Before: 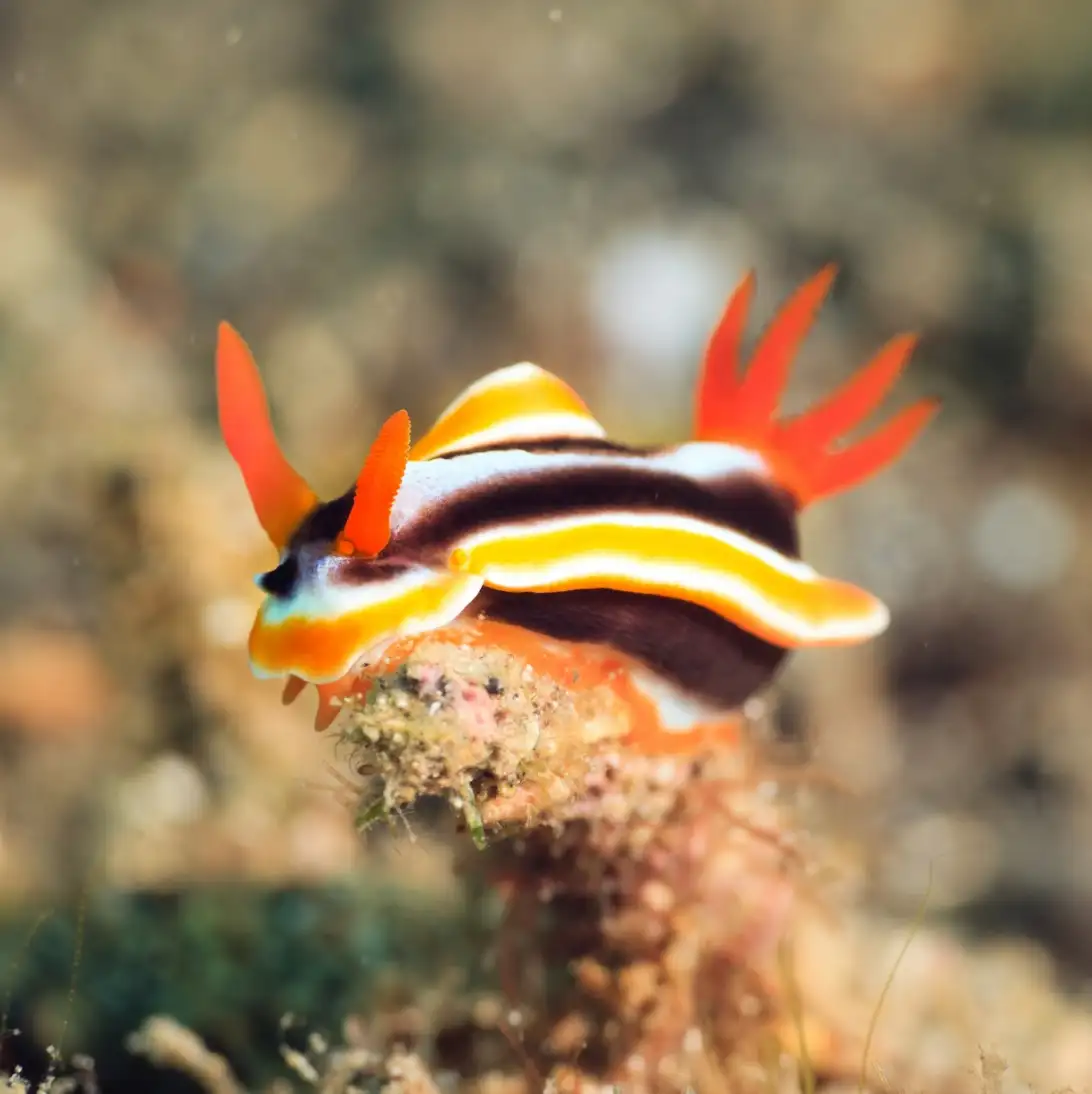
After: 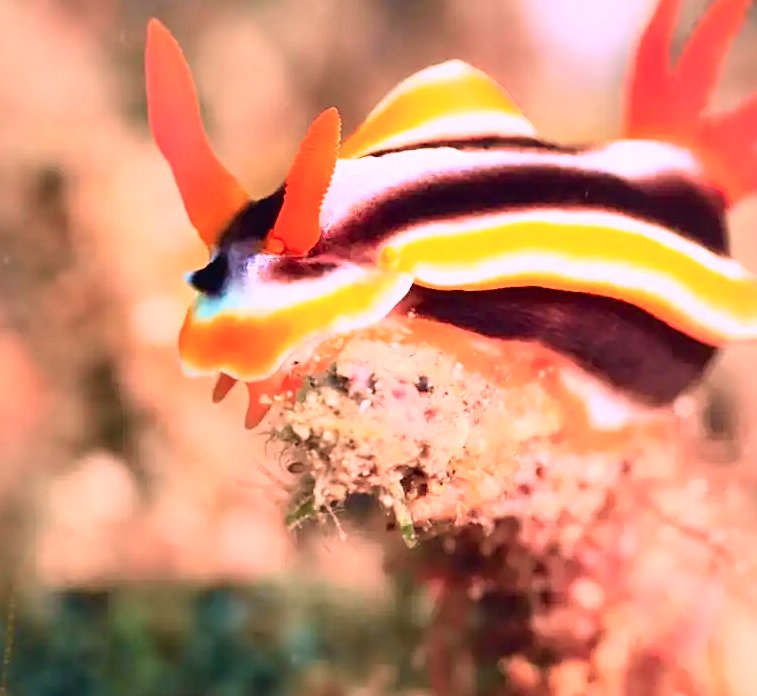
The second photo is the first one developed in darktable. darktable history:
crop: left 6.488%, top 27.668%, right 24.183%, bottom 8.656%
sharpen: on, module defaults
tone curve: curves: ch0 [(0, 0.024) (0.049, 0.038) (0.176, 0.162) (0.311, 0.337) (0.416, 0.471) (0.565, 0.658) (0.817, 0.911) (1, 1)]; ch1 [(0, 0) (0.351, 0.347) (0.446, 0.42) (0.481, 0.463) (0.504, 0.504) (0.522, 0.521) (0.546, 0.563) (0.622, 0.664) (0.728, 0.786) (1, 1)]; ch2 [(0, 0) (0.327, 0.324) (0.427, 0.413) (0.458, 0.444) (0.502, 0.504) (0.526, 0.539) (0.547, 0.581) (0.601, 0.61) (0.76, 0.765) (1, 1)], color space Lab, independent channels, preserve colors none
white balance: red 1.188, blue 1.11
